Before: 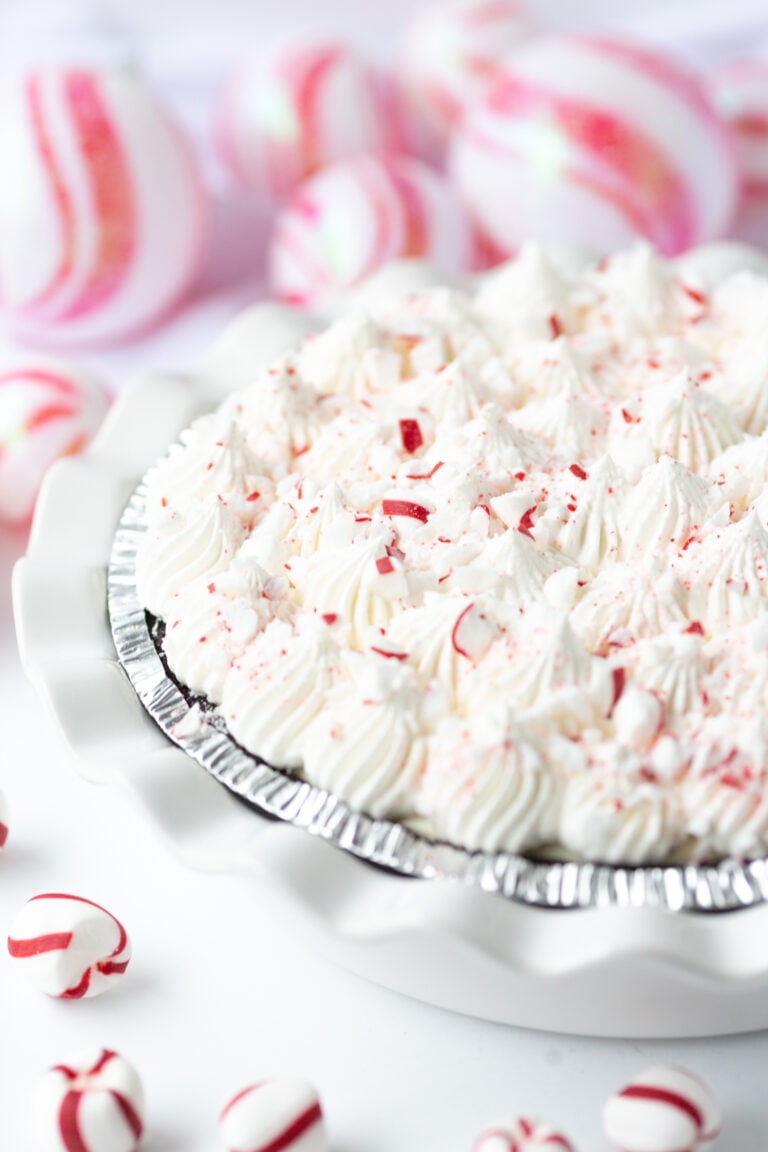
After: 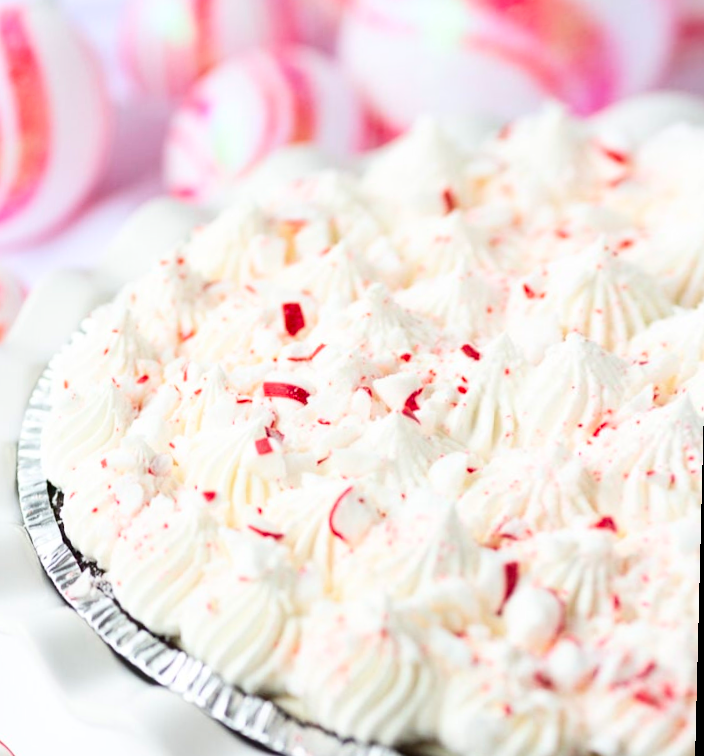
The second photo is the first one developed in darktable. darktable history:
rotate and perspective: rotation 1.69°, lens shift (vertical) -0.023, lens shift (horizontal) -0.291, crop left 0.025, crop right 0.988, crop top 0.092, crop bottom 0.842
crop: left 8.155%, top 6.611%, bottom 15.385%
contrast brightness saturation: contrast 0.18, saturation 0.3
